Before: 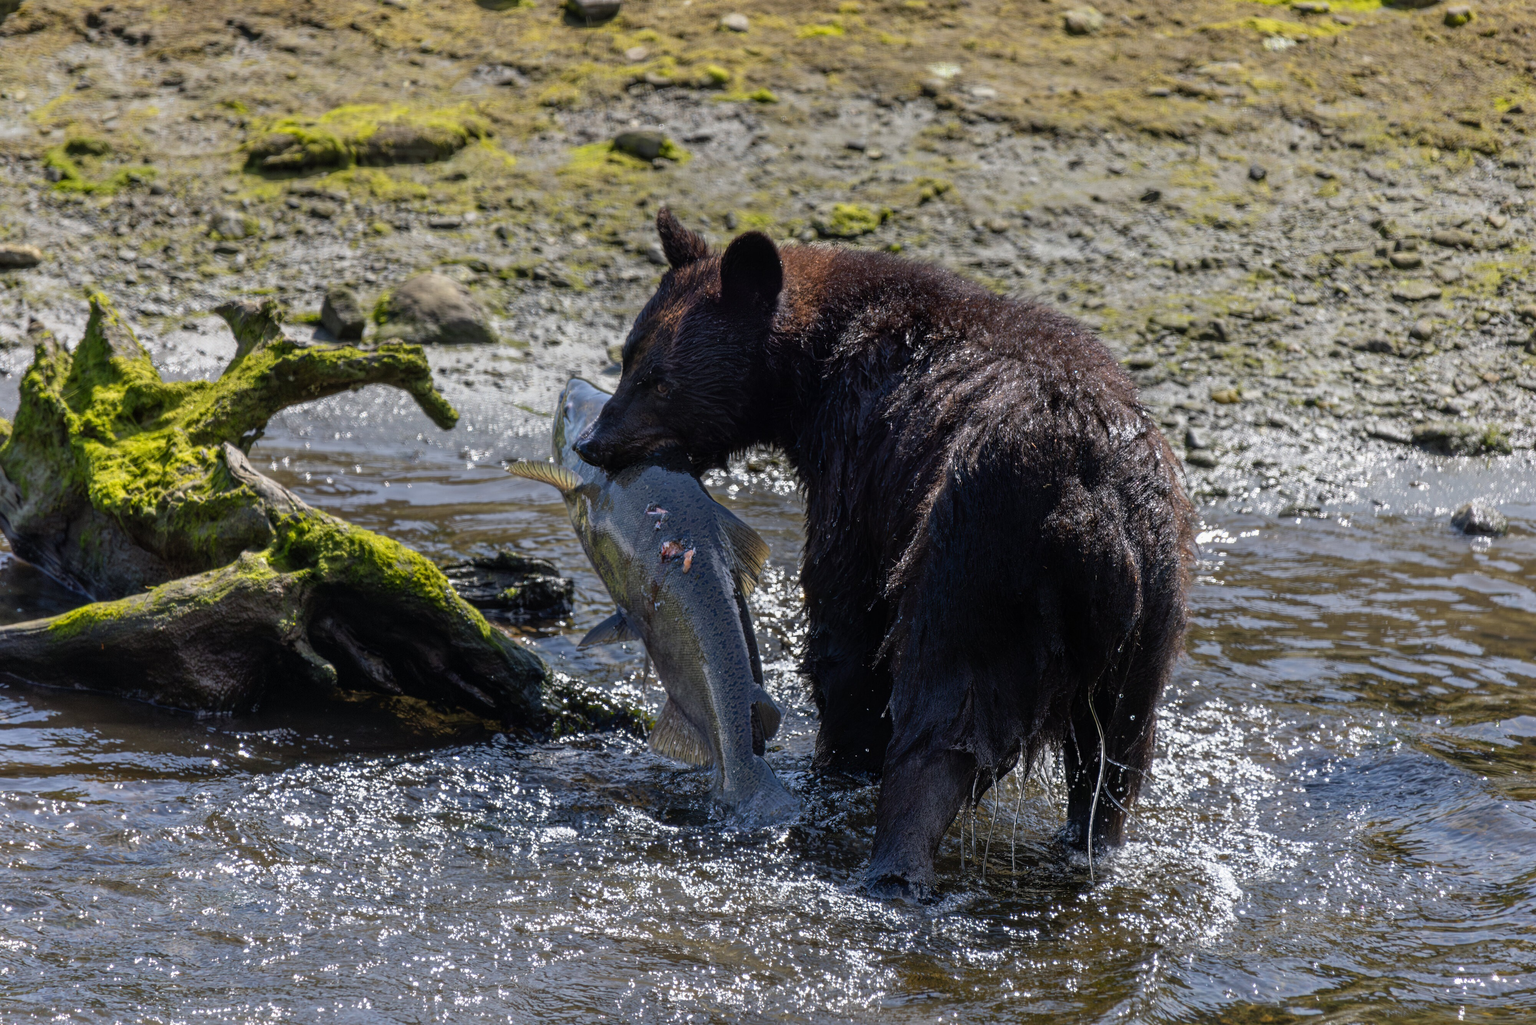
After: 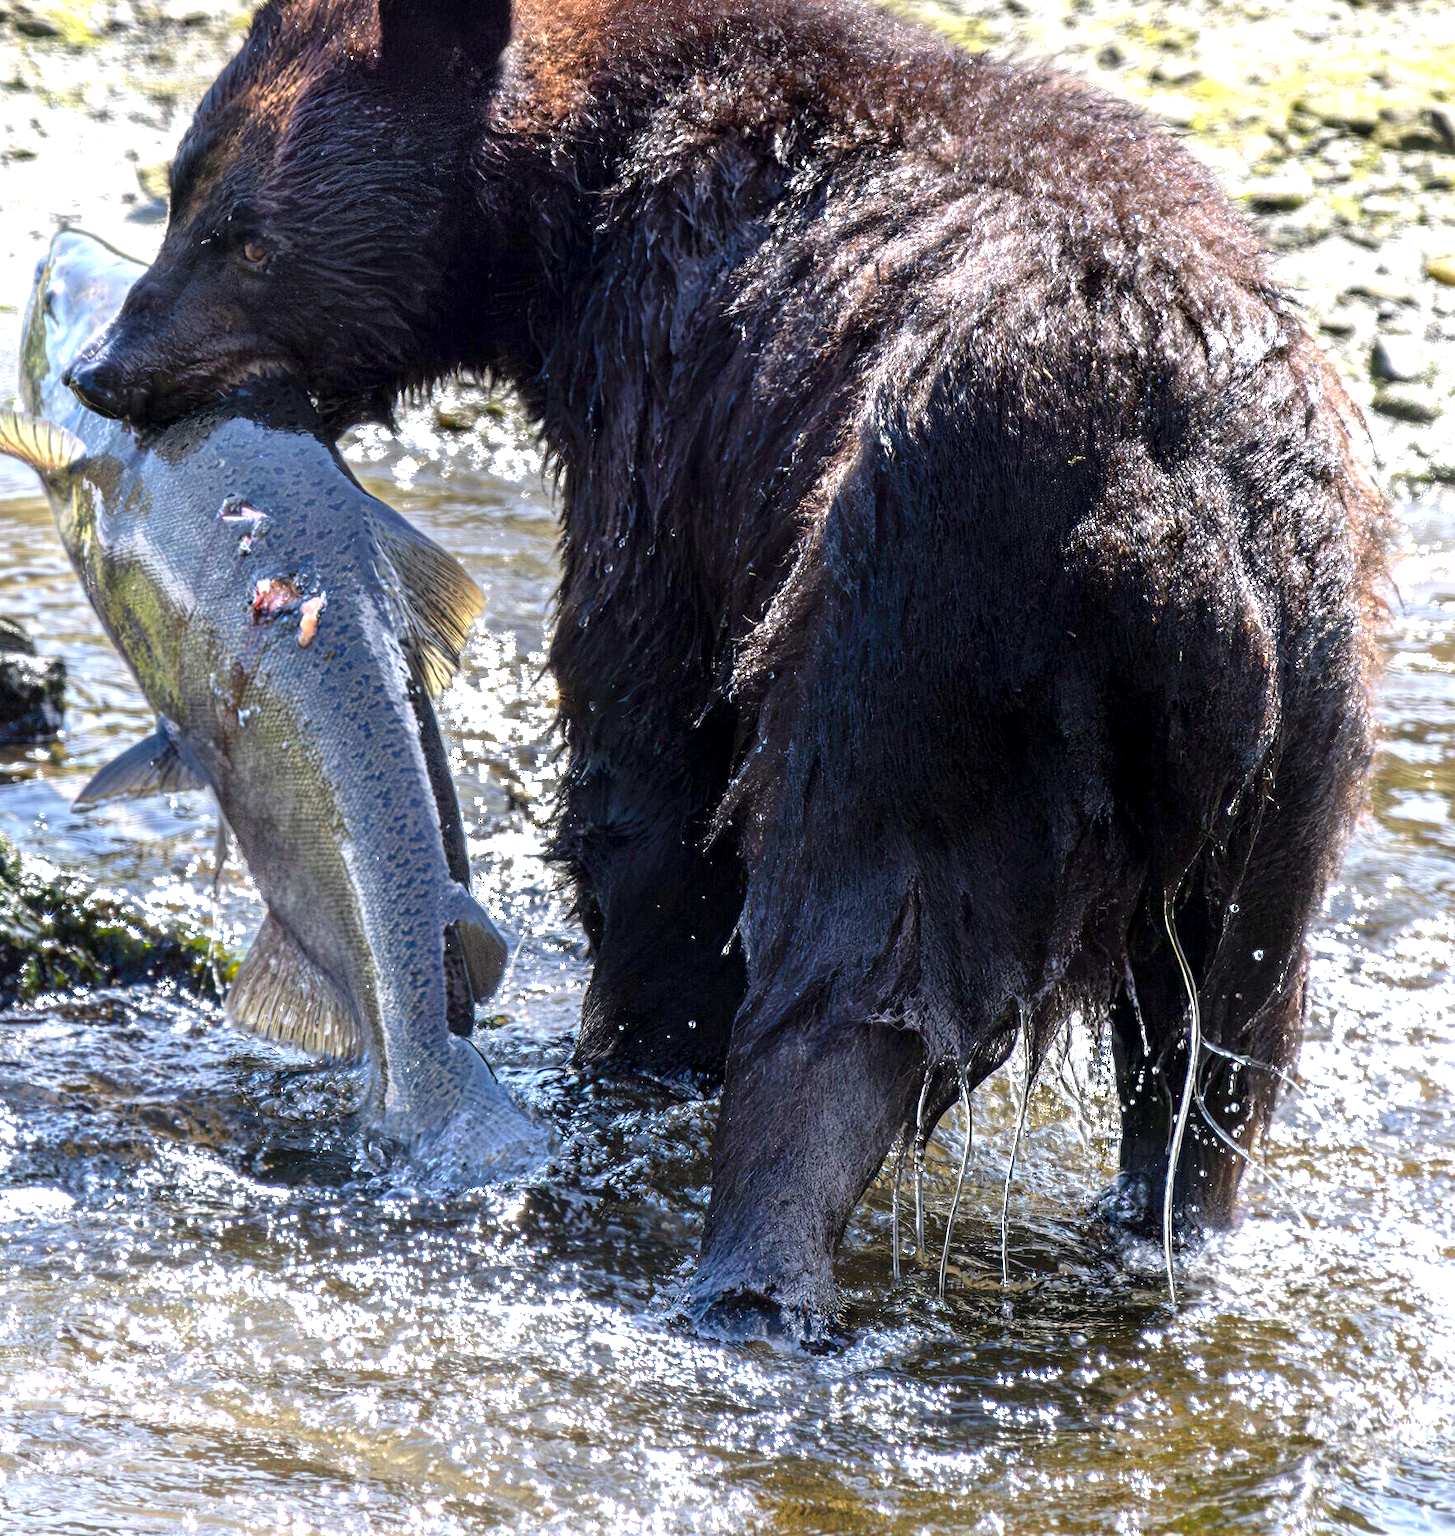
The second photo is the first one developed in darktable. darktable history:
crop: left 35.352%, top 26.37%, right 20.223%, bottom 3.357%
exposure: black level correction 0.001, exposure 1.845 EV, compensate highlight preservation false
